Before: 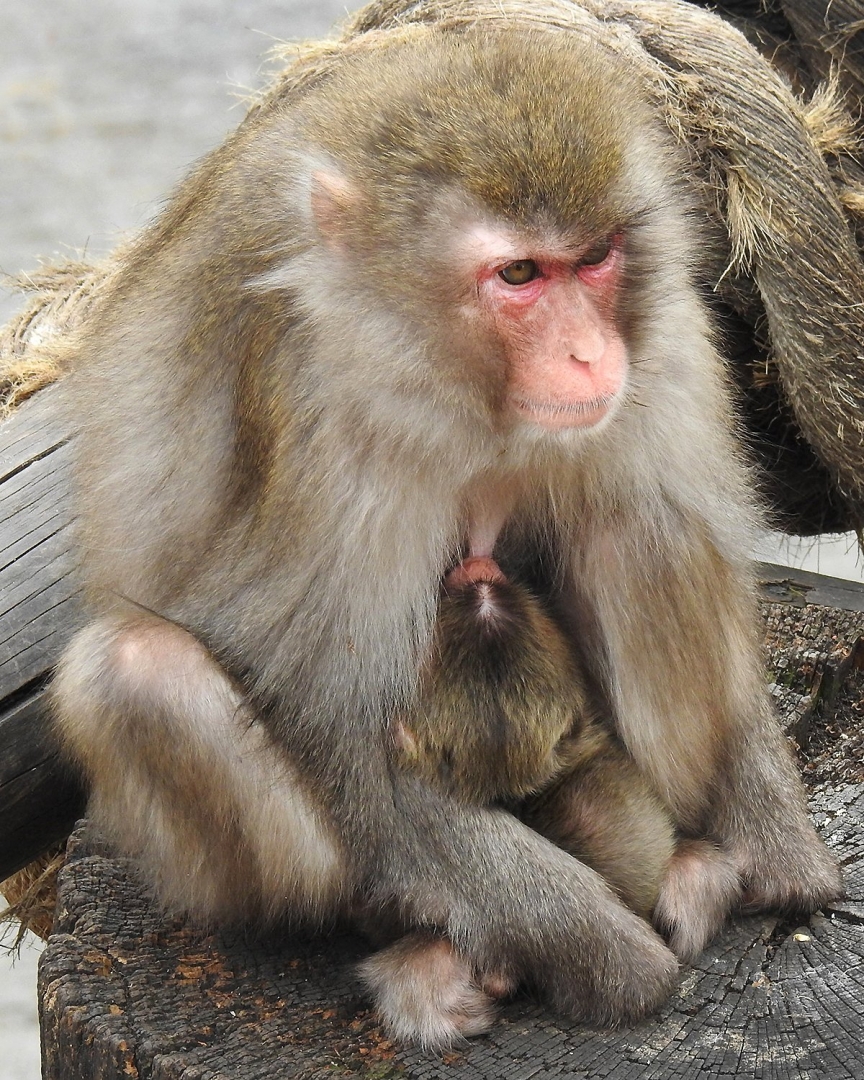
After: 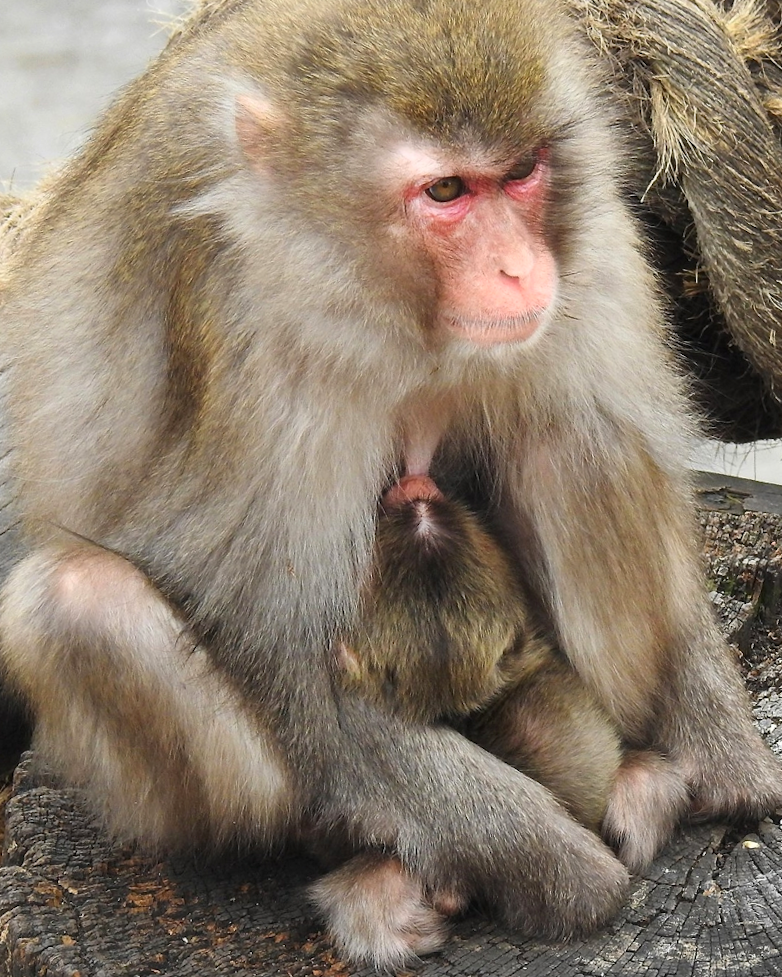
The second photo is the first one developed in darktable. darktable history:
white balance: emerald 1
contrast brightness saturation: contrast 0.1, brightness 0.03, saturation 0.09
crop and rotate: angle 1.96°, left 5.673%, top 5.673%
